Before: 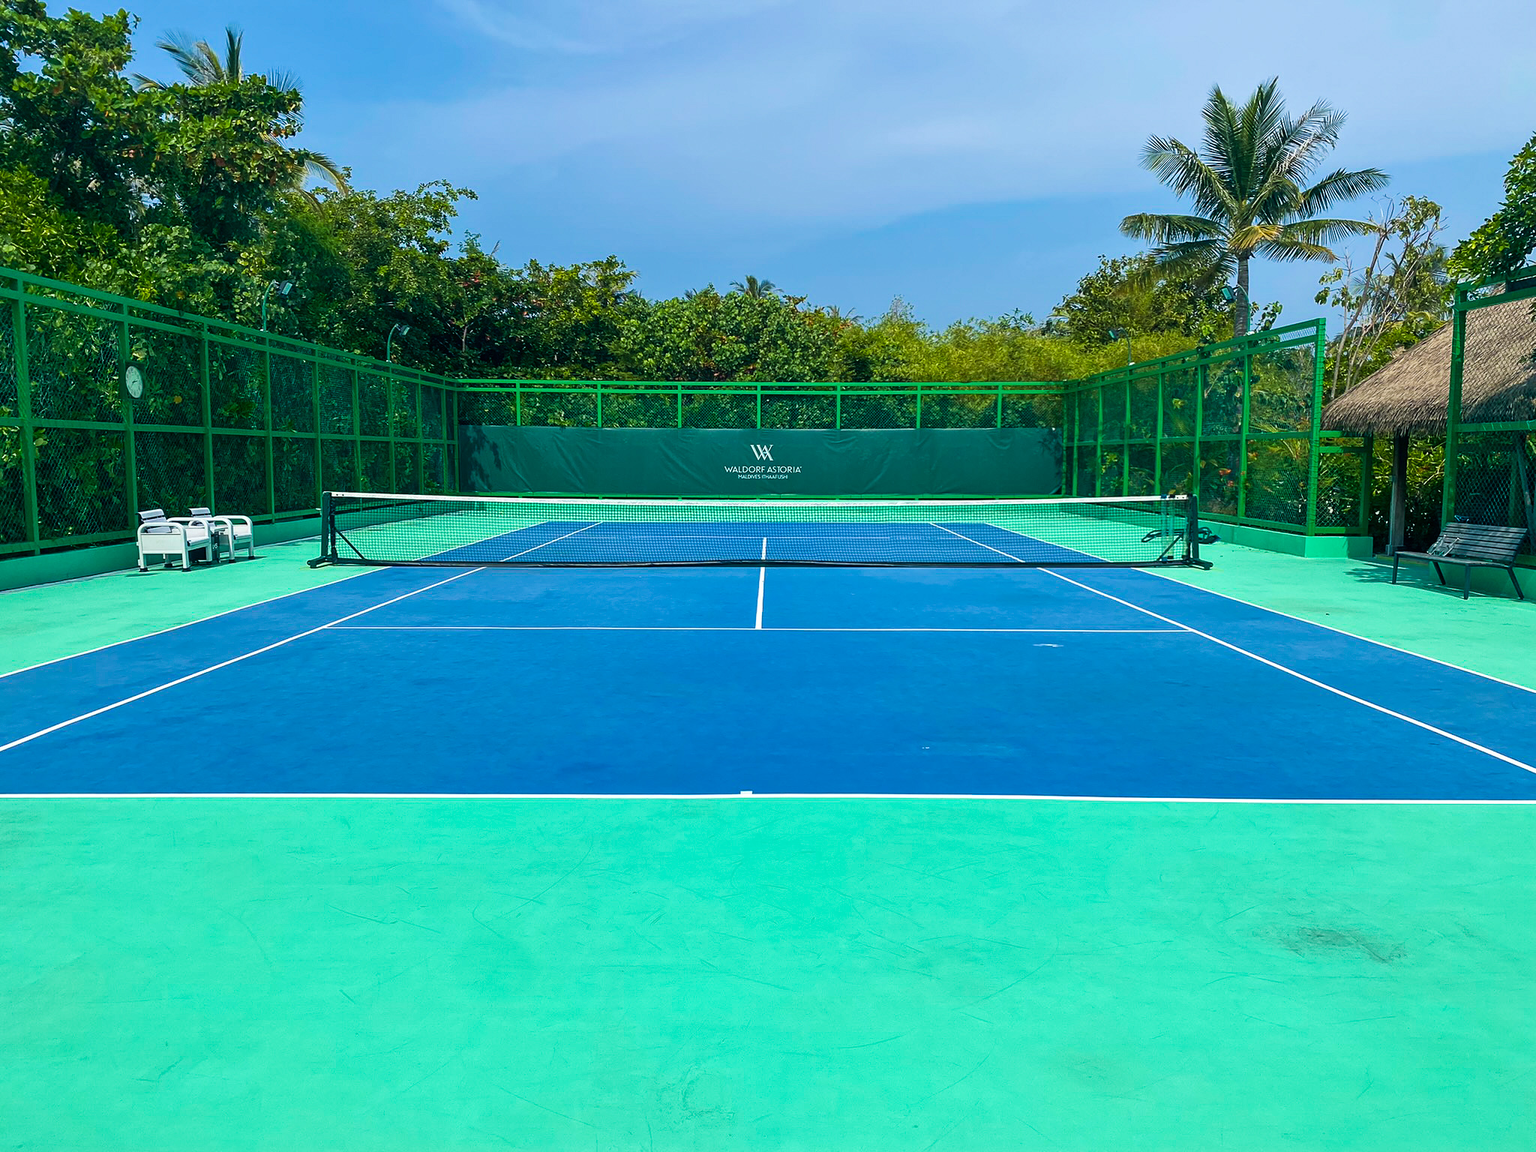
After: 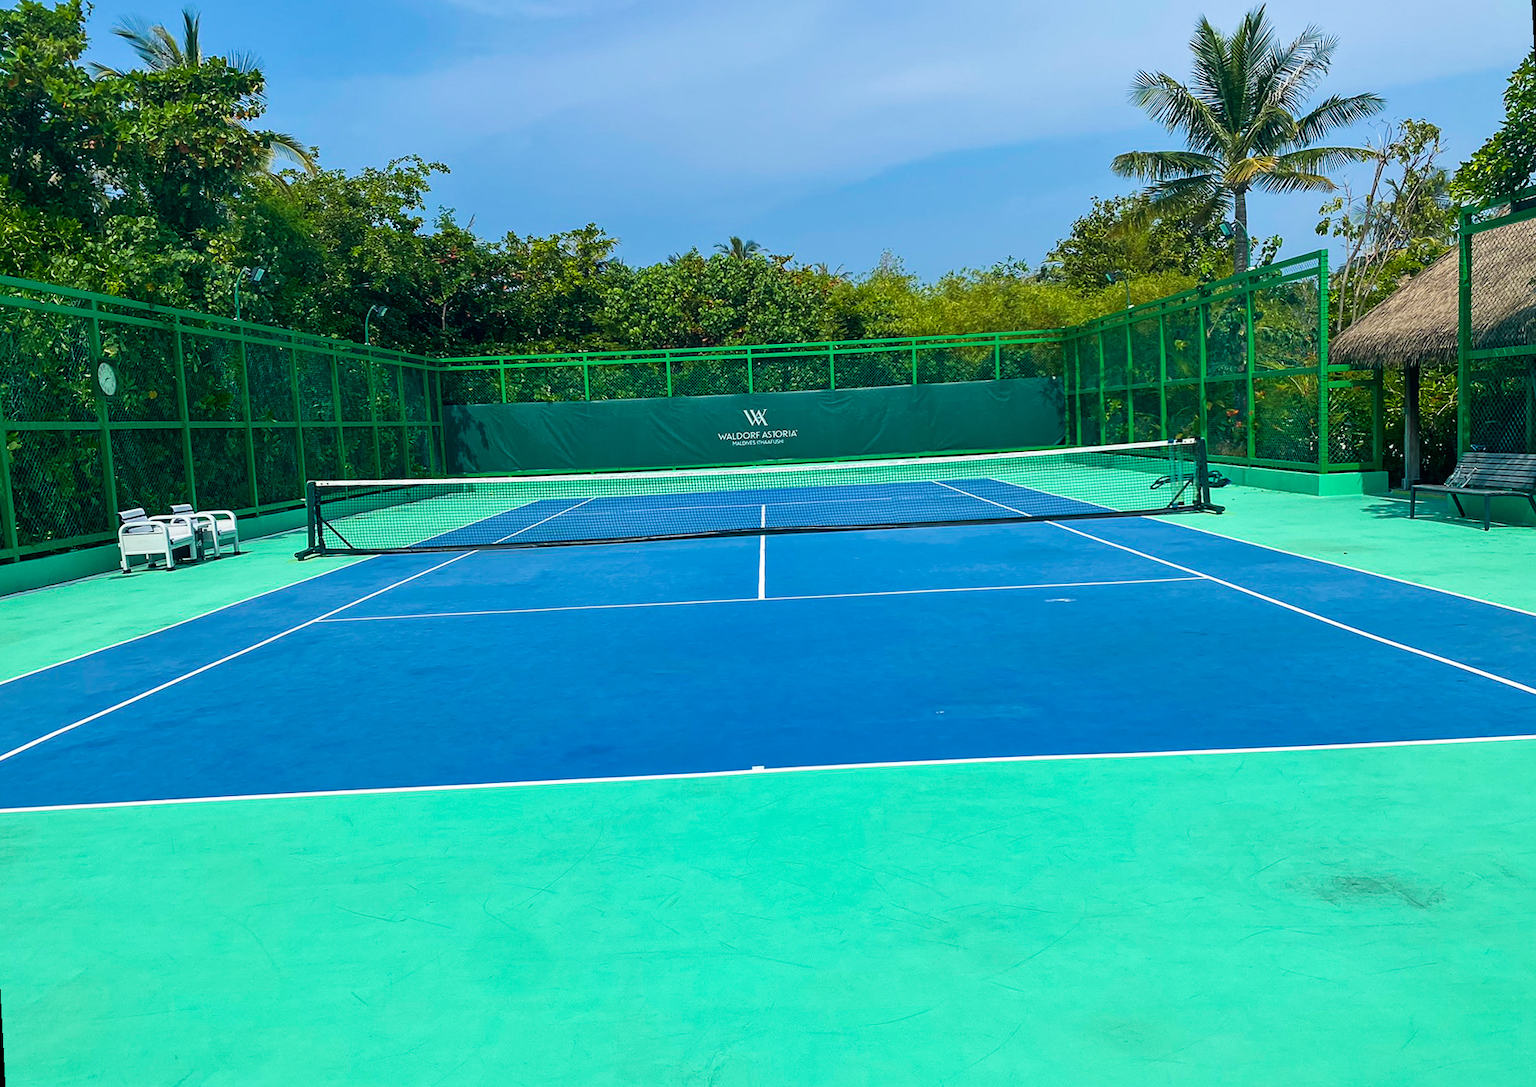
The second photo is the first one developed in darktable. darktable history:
rotate and perspective: rotation -3°, crop left 0.031, crop right 0.968, crop top 0.07, crop bottom 0.93
